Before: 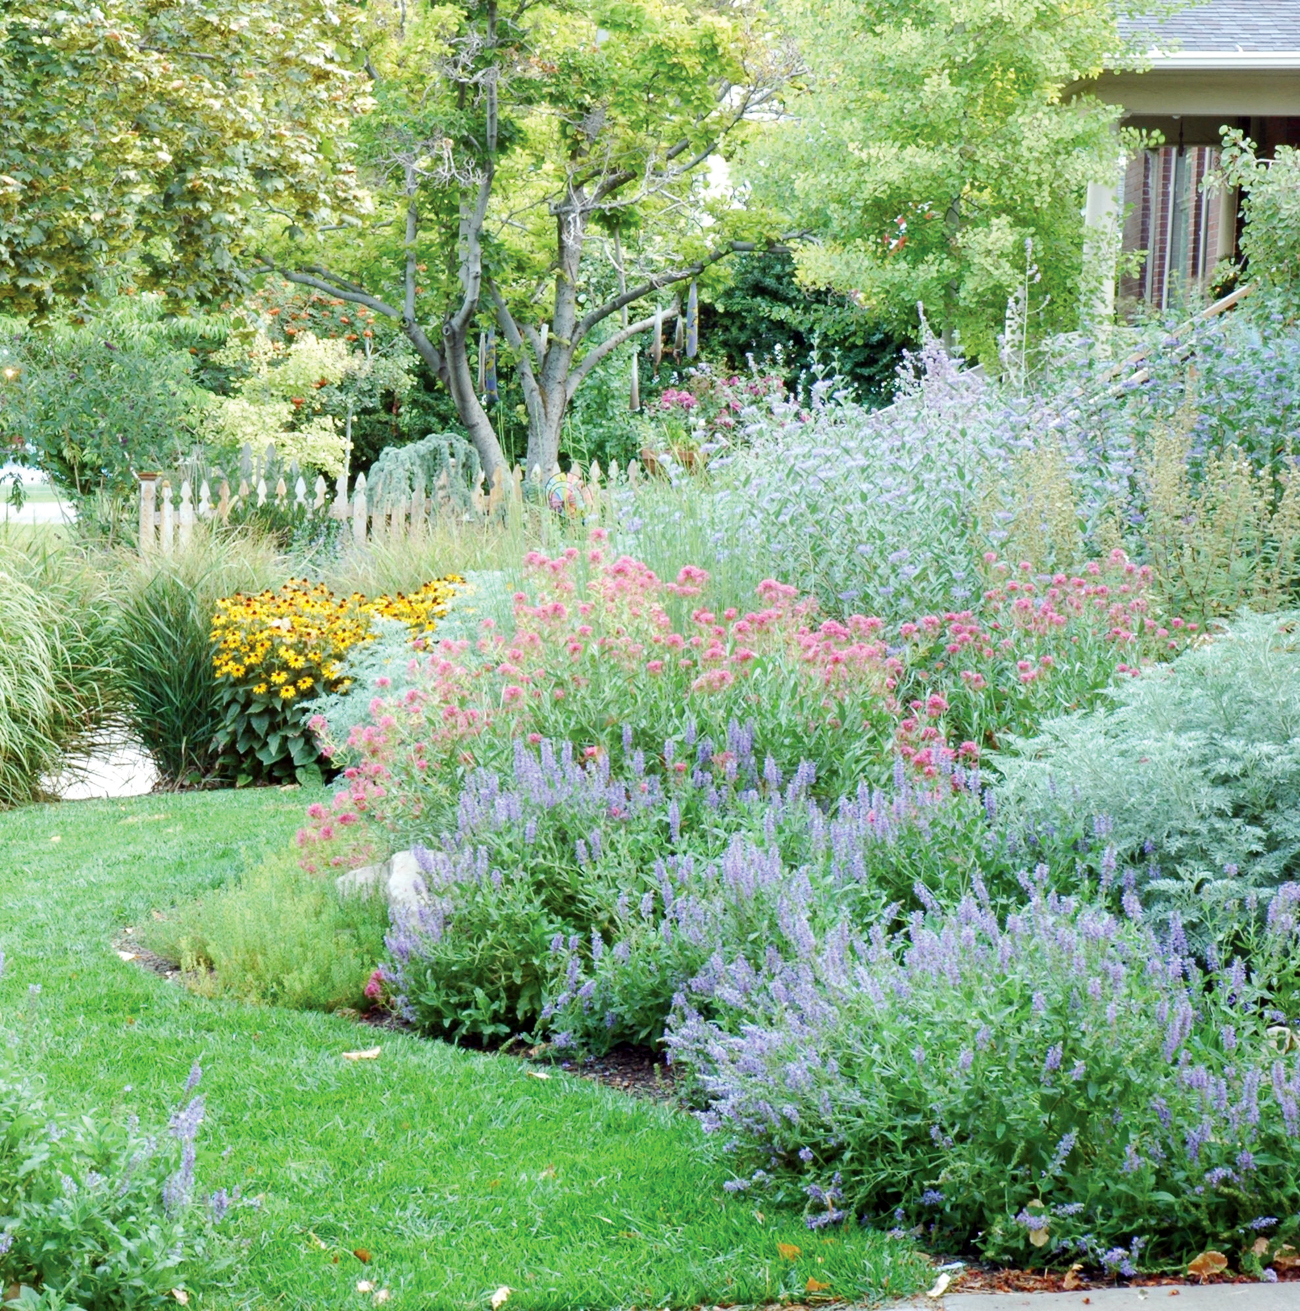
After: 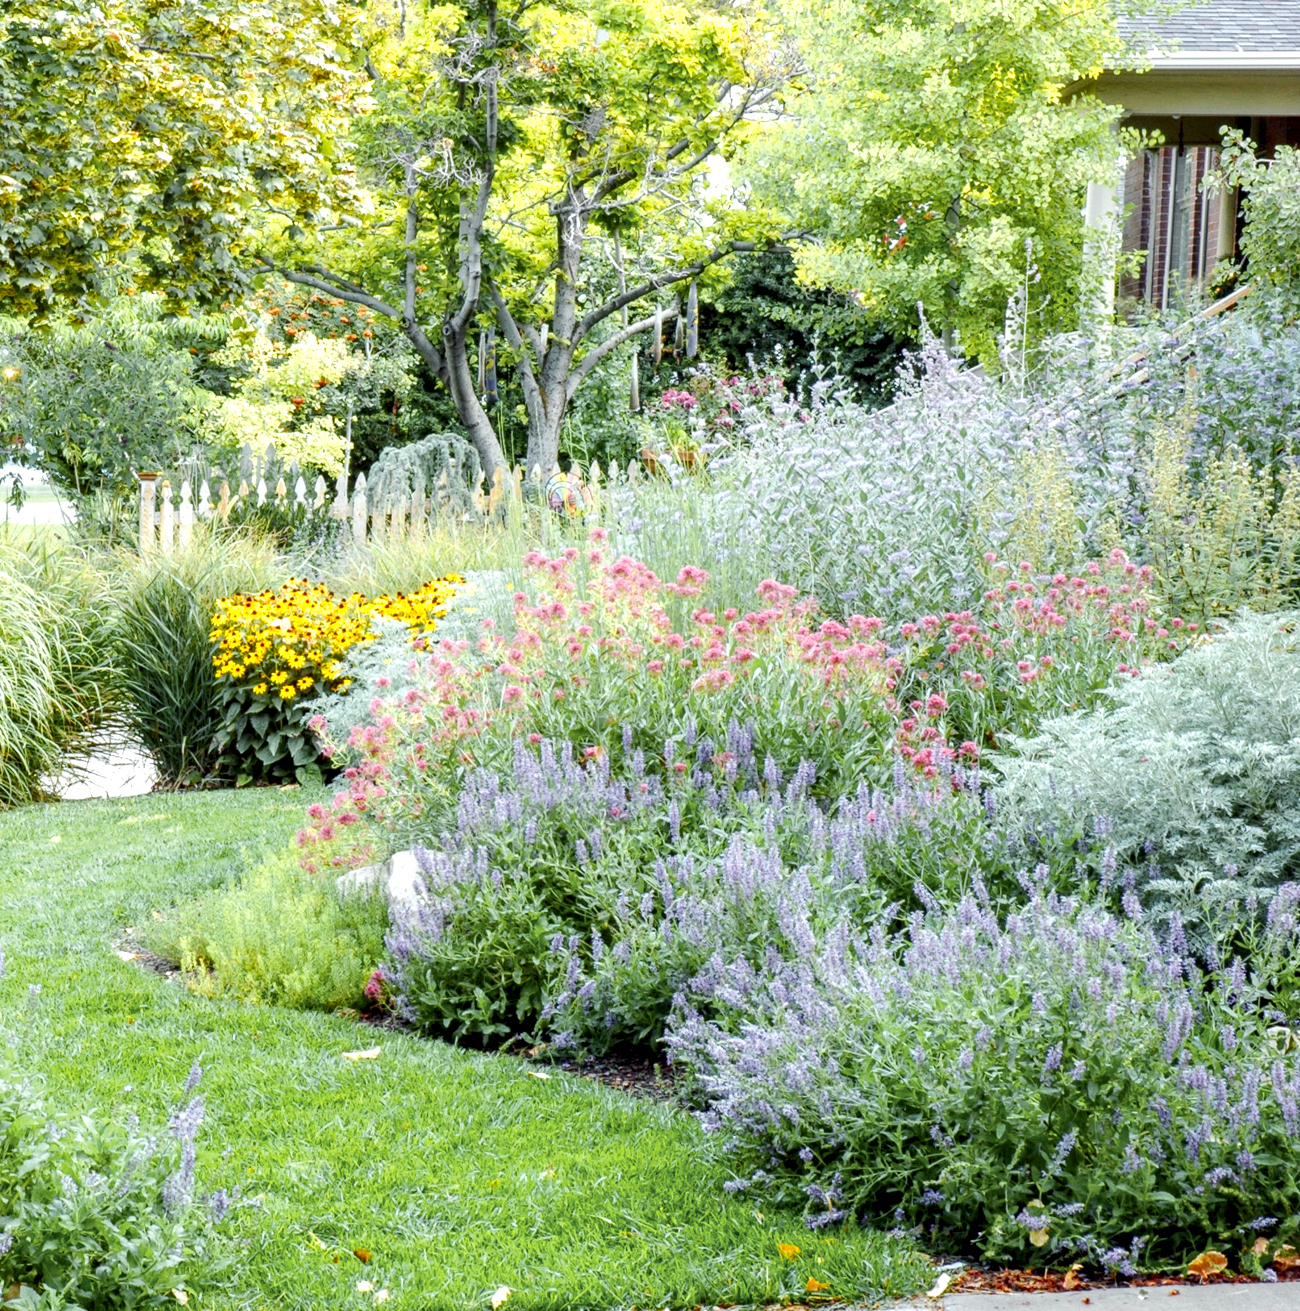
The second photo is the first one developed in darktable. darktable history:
local contrast: highlights 58%, detail 145%
tone equalizer: on, module defaults
color zones: curves: ch0 [(0, 0.511) (0.143, 0.531) (0.286, 0.56) (0.429, 0.5) (0.571, 0.5) (0.714, 0.5) (0.857, 0.5) (1, 0.5)]; ch1 [(0, 0.525) (0.143, 0.705) (0.286, 0.715) (0.429, 0.35) (0.571, 0.35) (0.714, 0.35) (0.857, 0.4) (1, 0.4)]; ch2 [(0, 0.572) (0.143, 0.512) (0.286, 0.473) (0.429, 0.45) (0.571, 0.5) (0.714, 0.5) (0.857, 0.518) (1, 0.518)]
